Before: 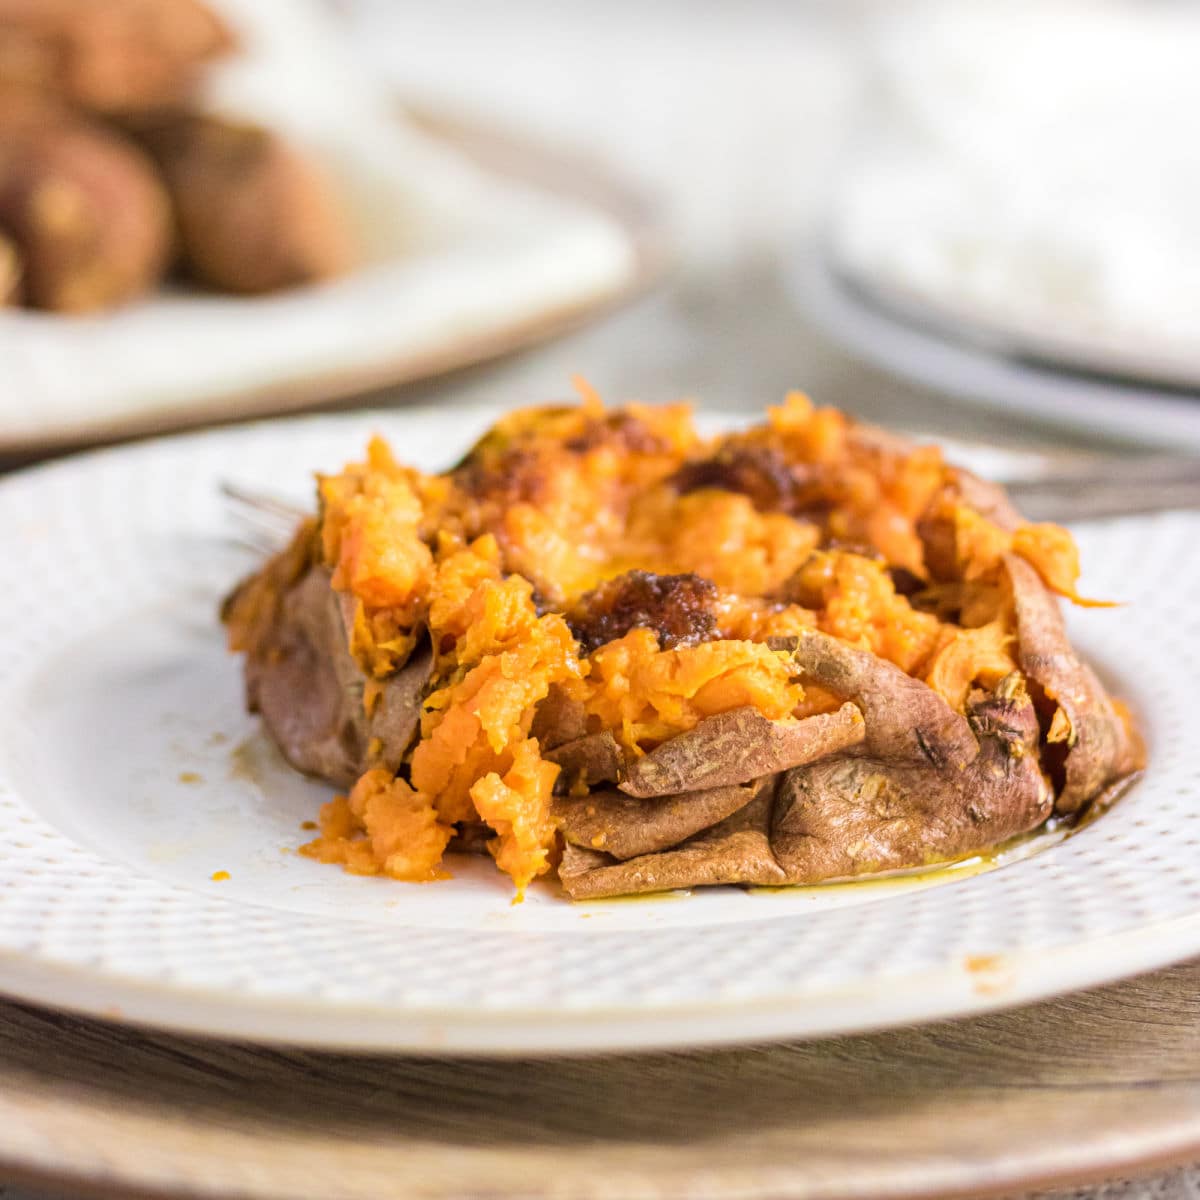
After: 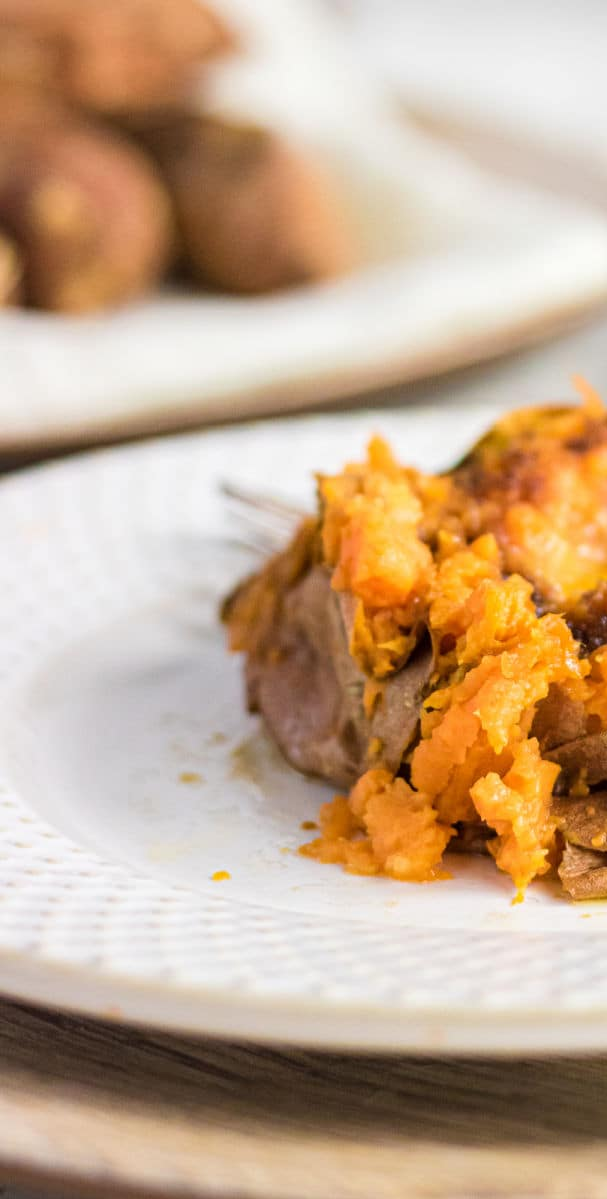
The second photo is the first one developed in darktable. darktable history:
crop and rotate: left 0.035%, top 0%, right 49.342%
